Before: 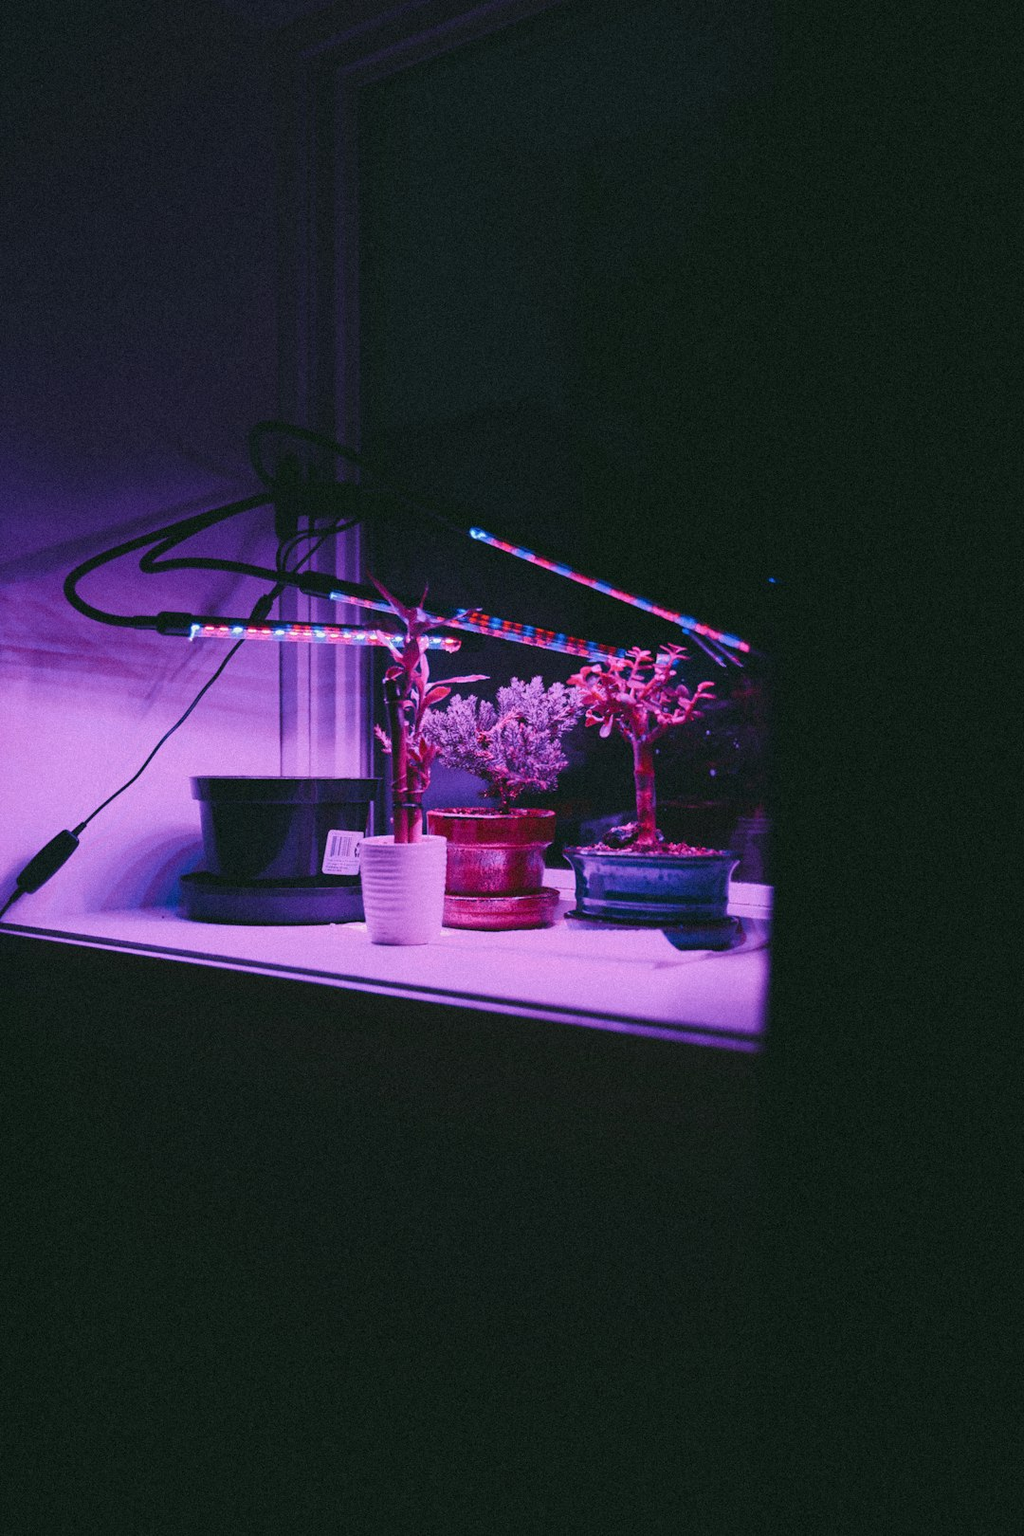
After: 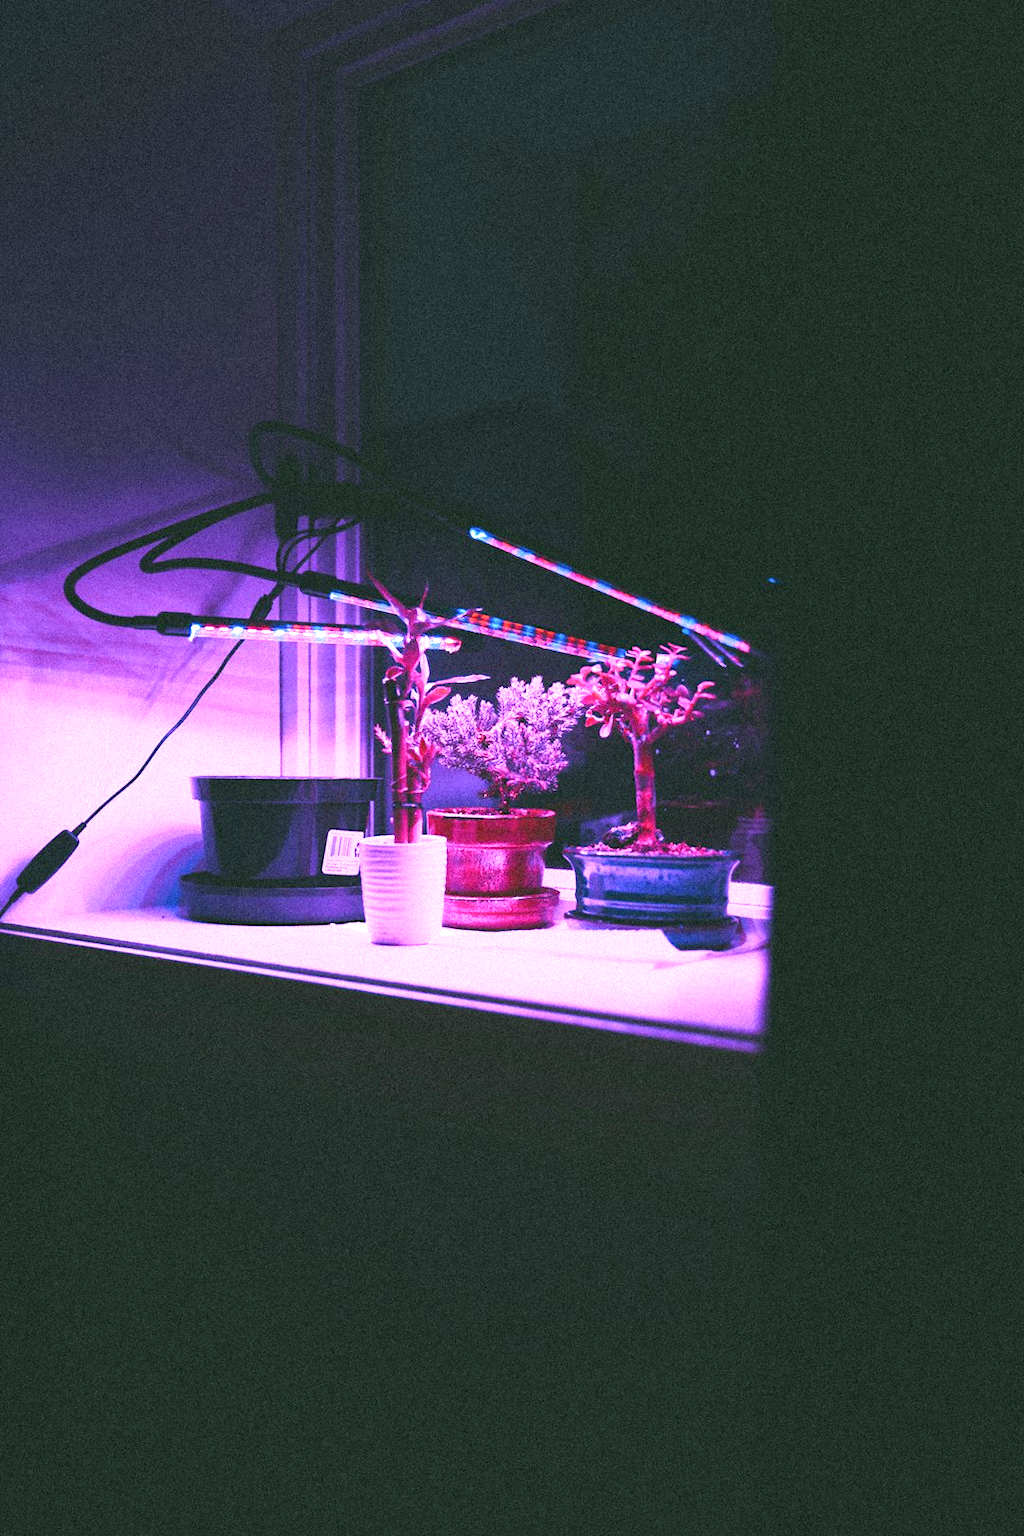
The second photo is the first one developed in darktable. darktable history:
exposure: black level correction 0, exposure 1.366 EV, compensate highlight preservation false
color correction: highlights b* 0.022, saturation 0.976
